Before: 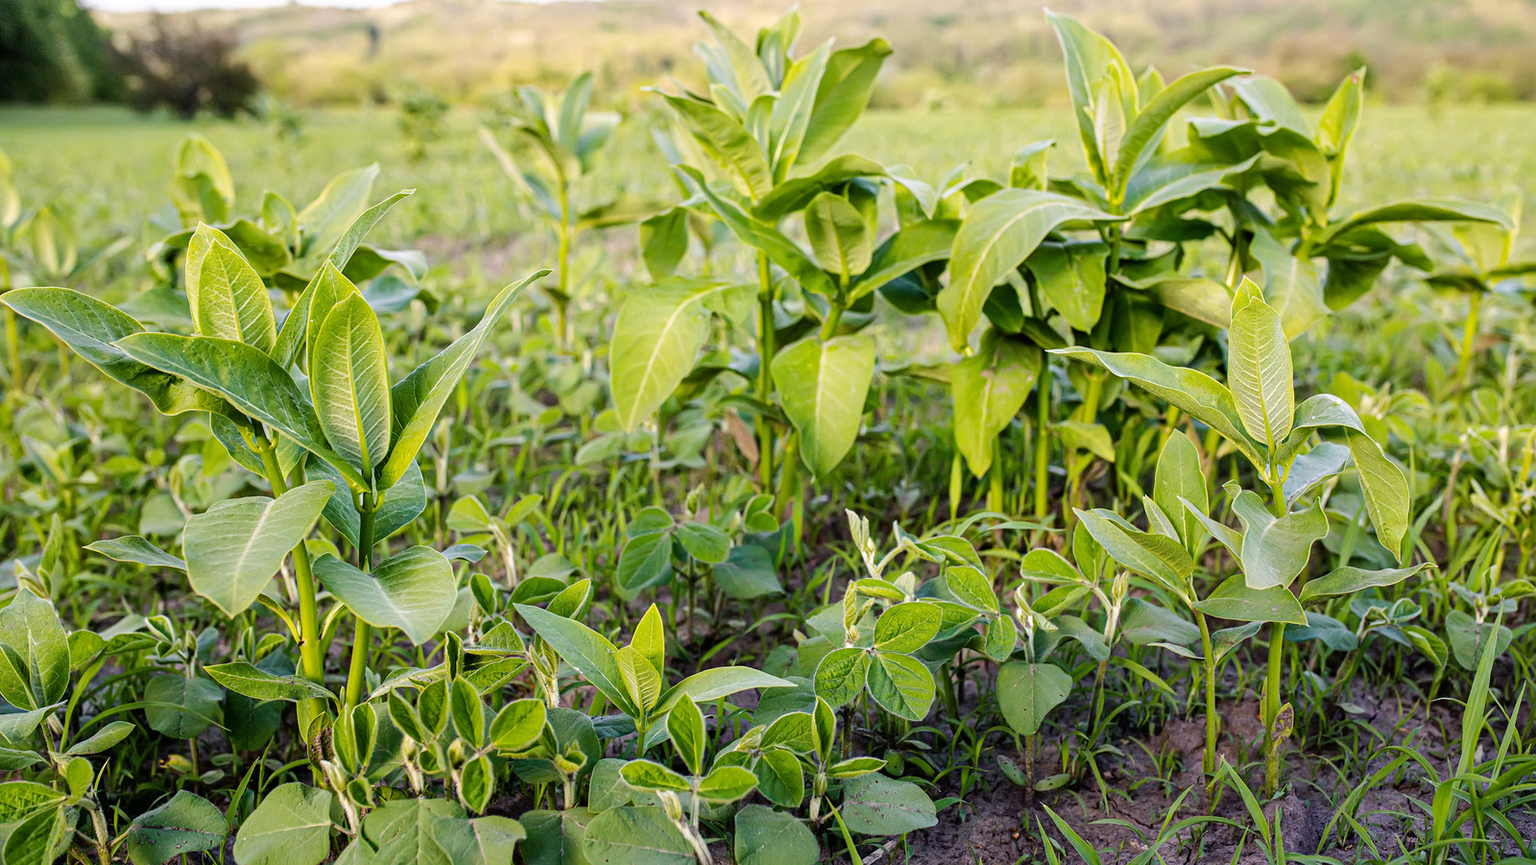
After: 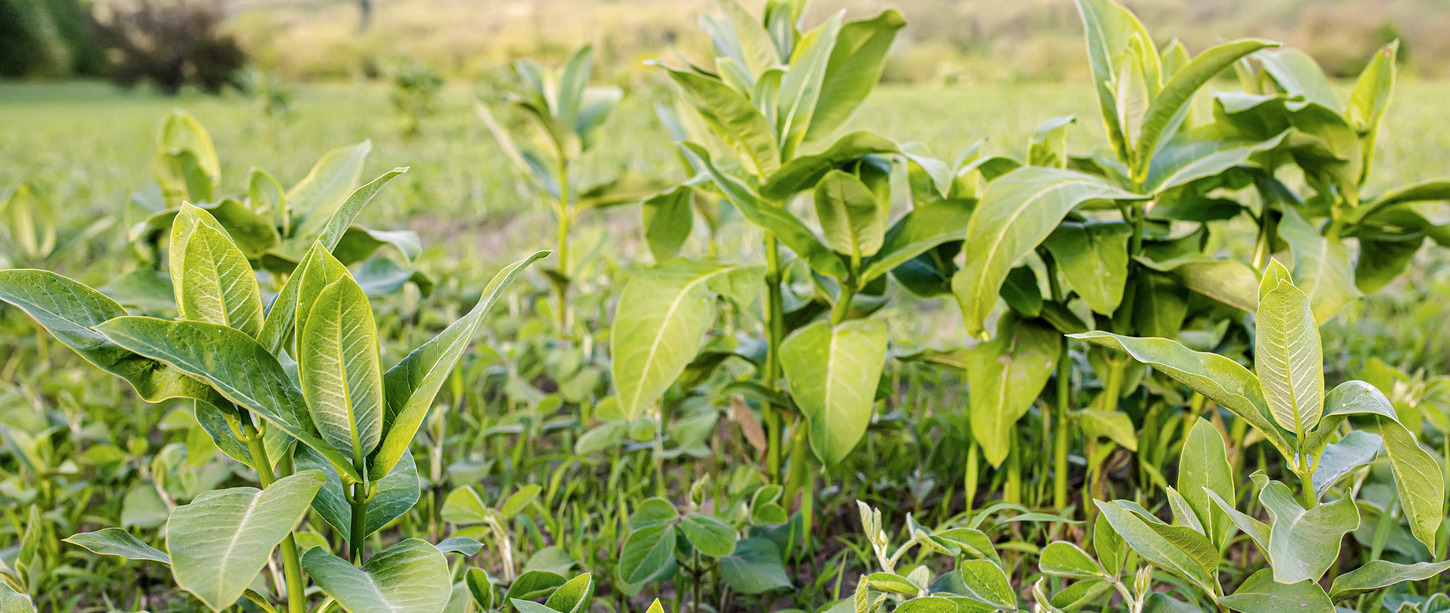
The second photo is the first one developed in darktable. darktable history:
crop: left 1.551%, top 3.405%, right 7.779%, bottom 28.451%
contrast brightness saturation: saturation -0.056
